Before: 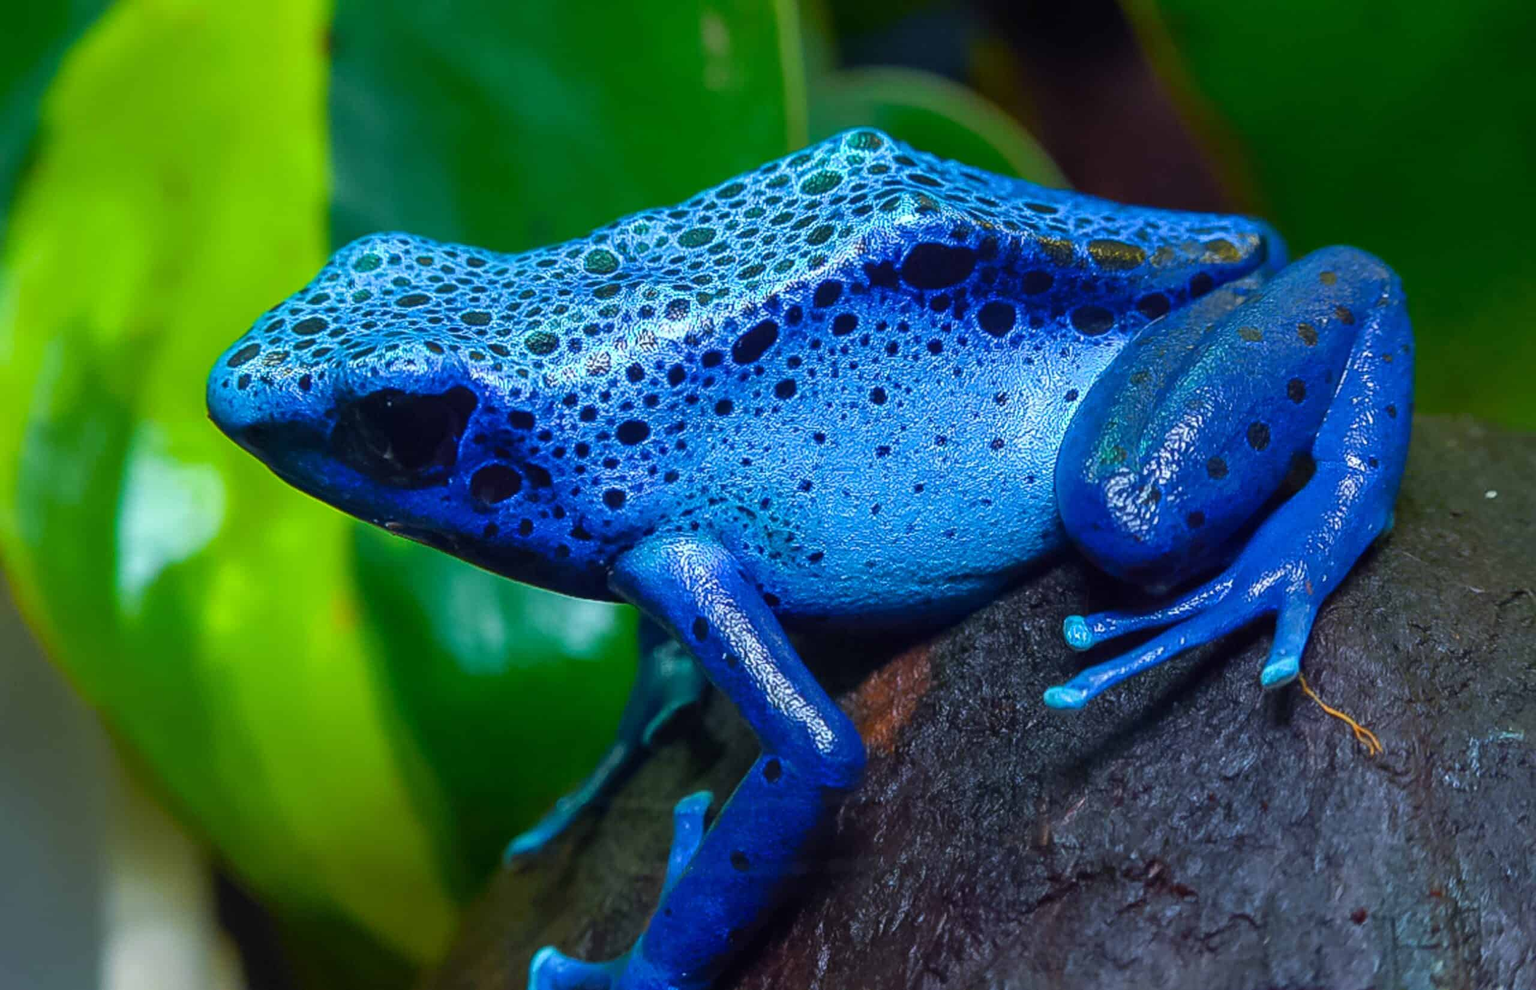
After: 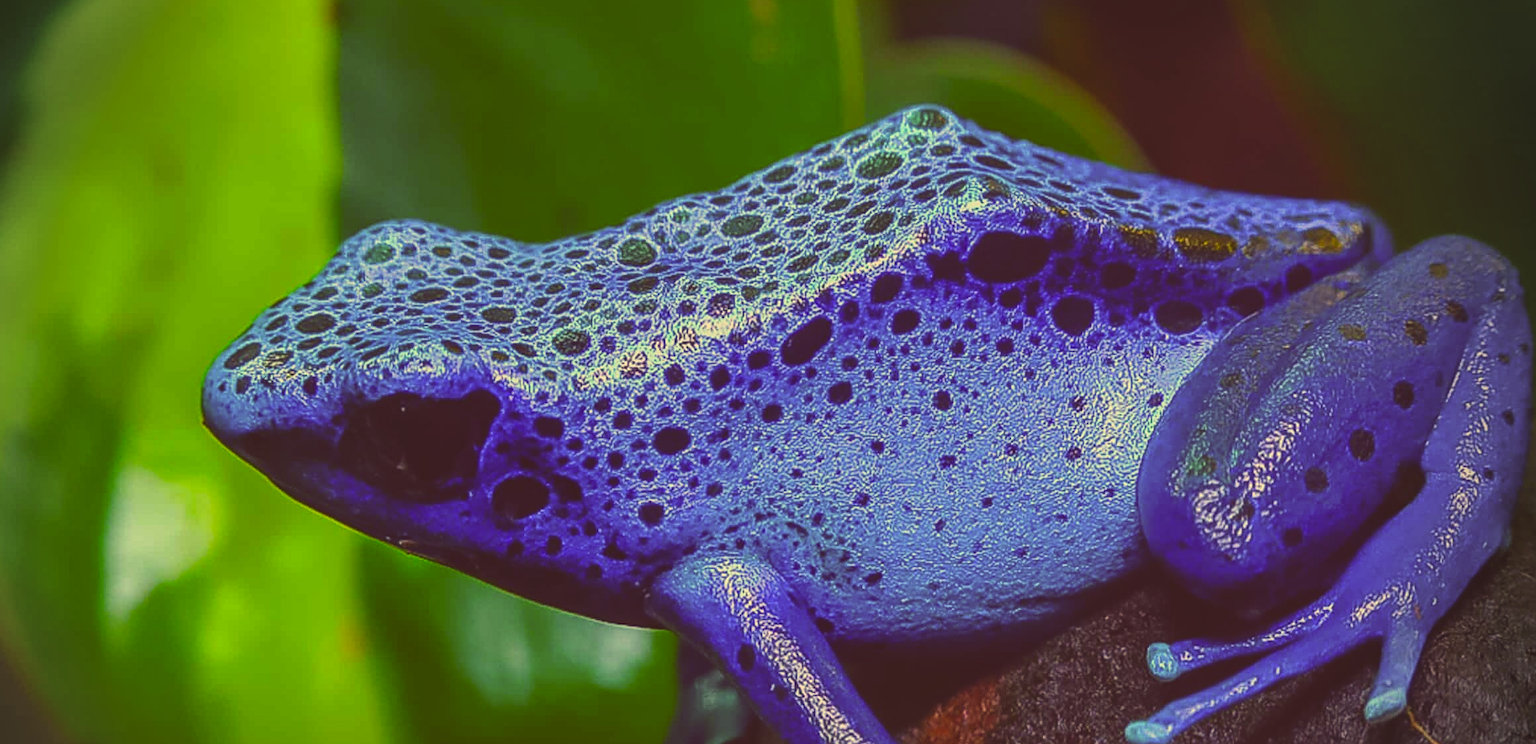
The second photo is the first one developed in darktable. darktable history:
crop: left 1.577%, top 3.356%, right 7.72%, bottom 28.407%
exposure: black level correction -0.036, exposure -0.496 EV, compensate exposure bias true, compensate highlight preservation false
local contrast: on, module defaults
contrast brightness saturation: brightness -0.021, saturation 0.336
vignetting: fall-off radius 31.53%, center (-0.038, 0.145)
color correction: highlights a* 9.83, highlights b* 39.47, shadows a* 14.36, shadows b* 3.22
sharpen: on, module defaults
